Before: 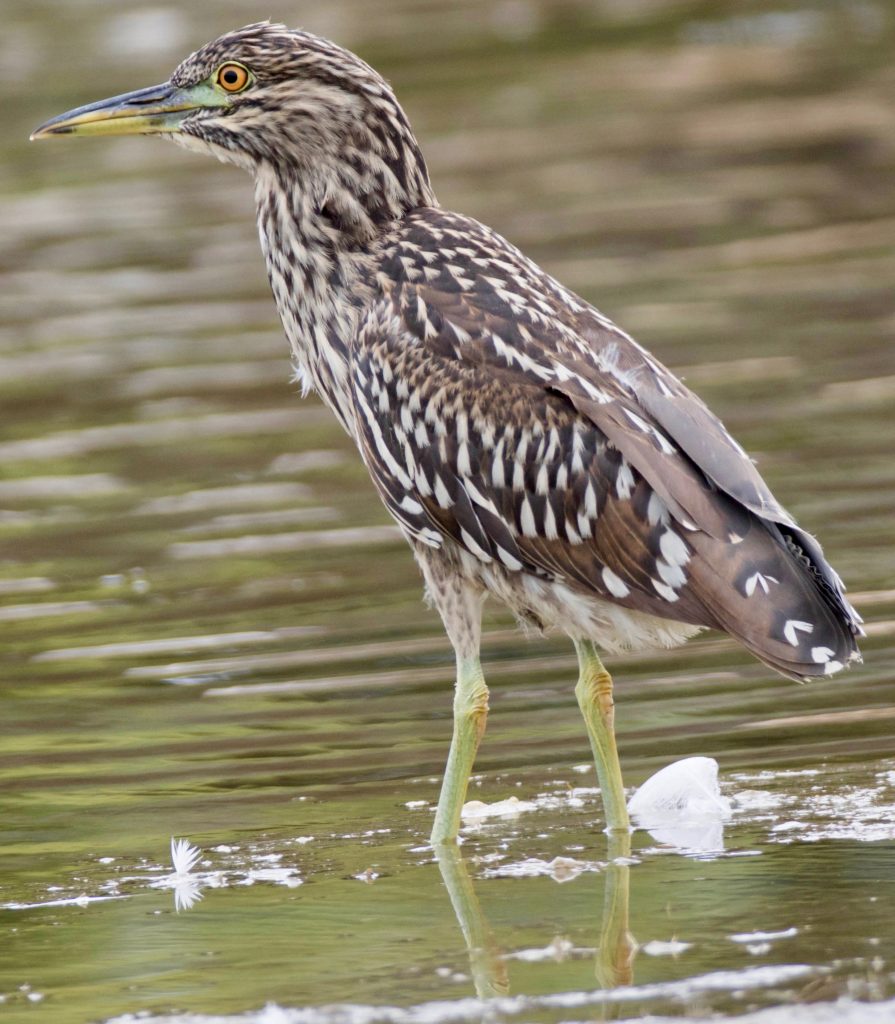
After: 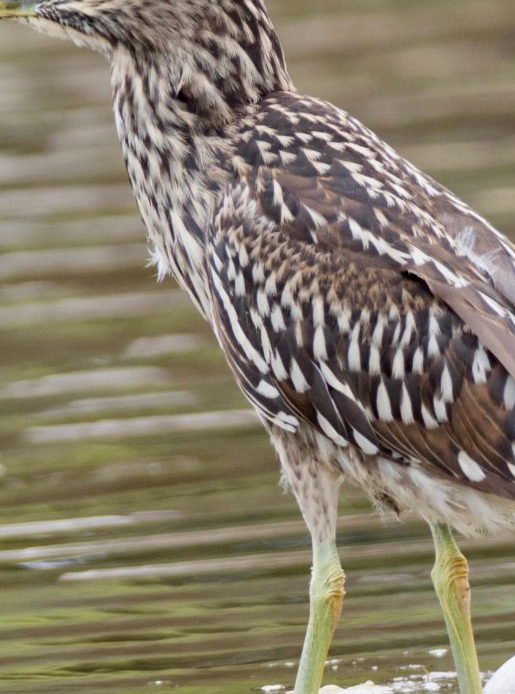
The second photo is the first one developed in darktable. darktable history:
crop: left 16.201%, top 11.362%, right 26.153%, bottom 20.818%
